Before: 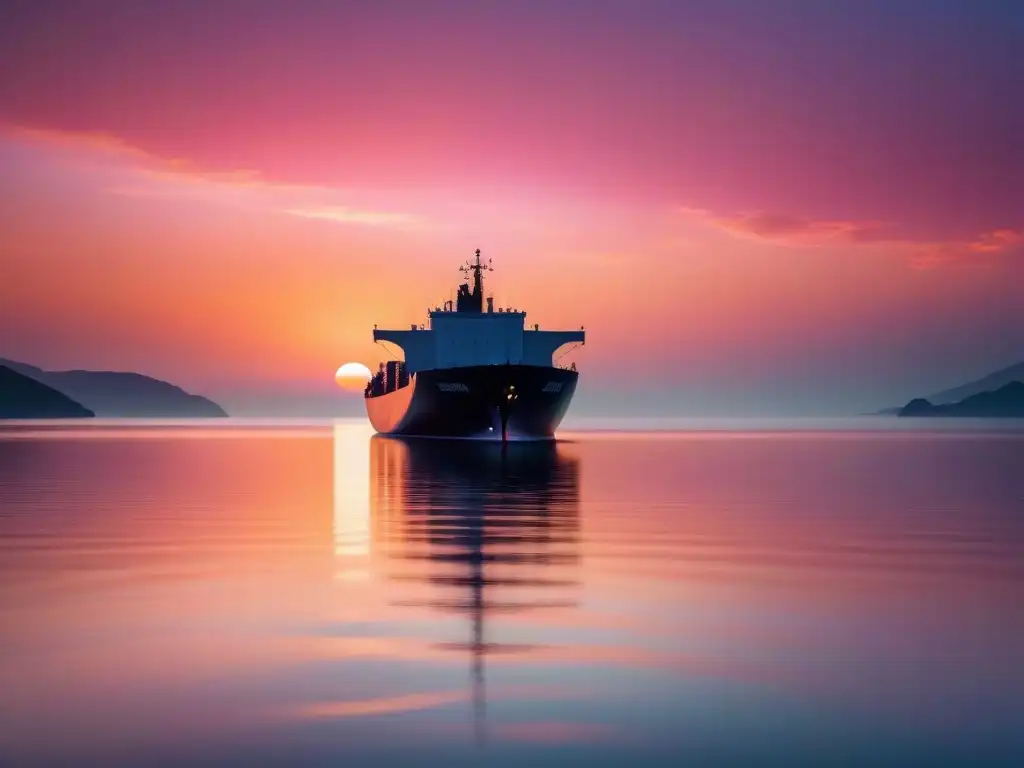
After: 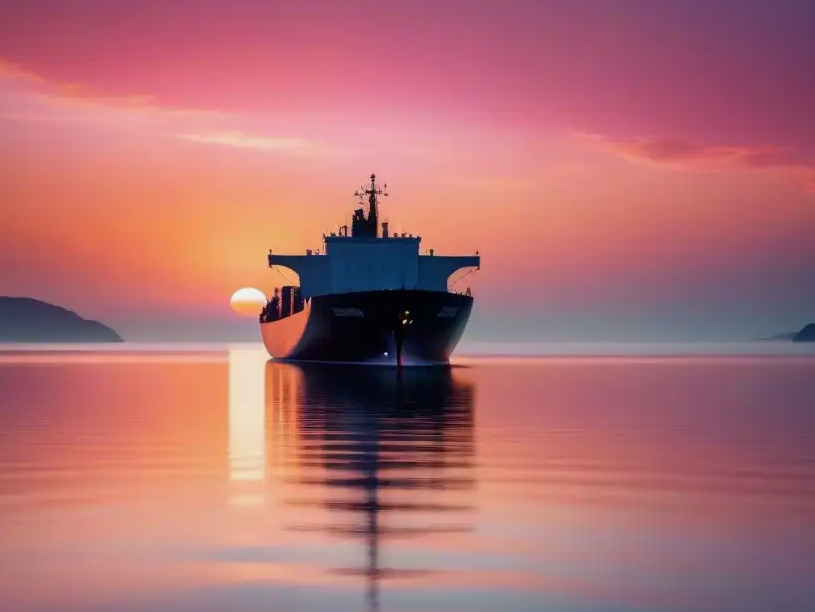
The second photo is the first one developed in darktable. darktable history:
crop and rotate: left 10.305%, top 9.805%, right 10.065%, bottom 10.447%
exposure: exposure -0.15 EV, compensate highlight preservation false
